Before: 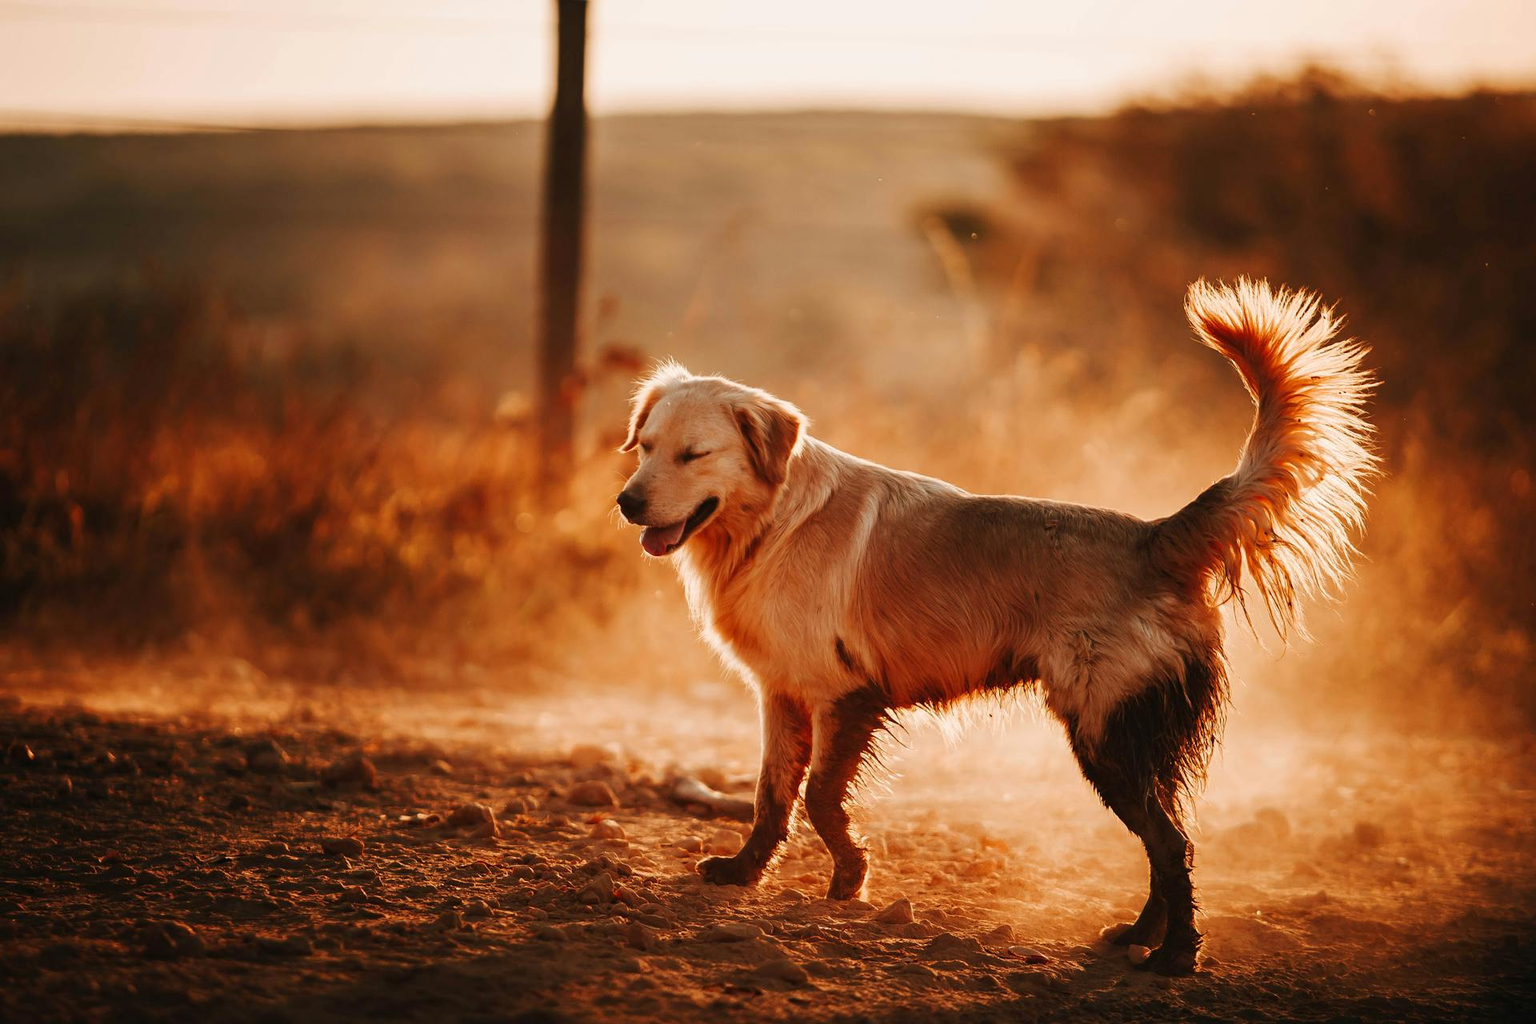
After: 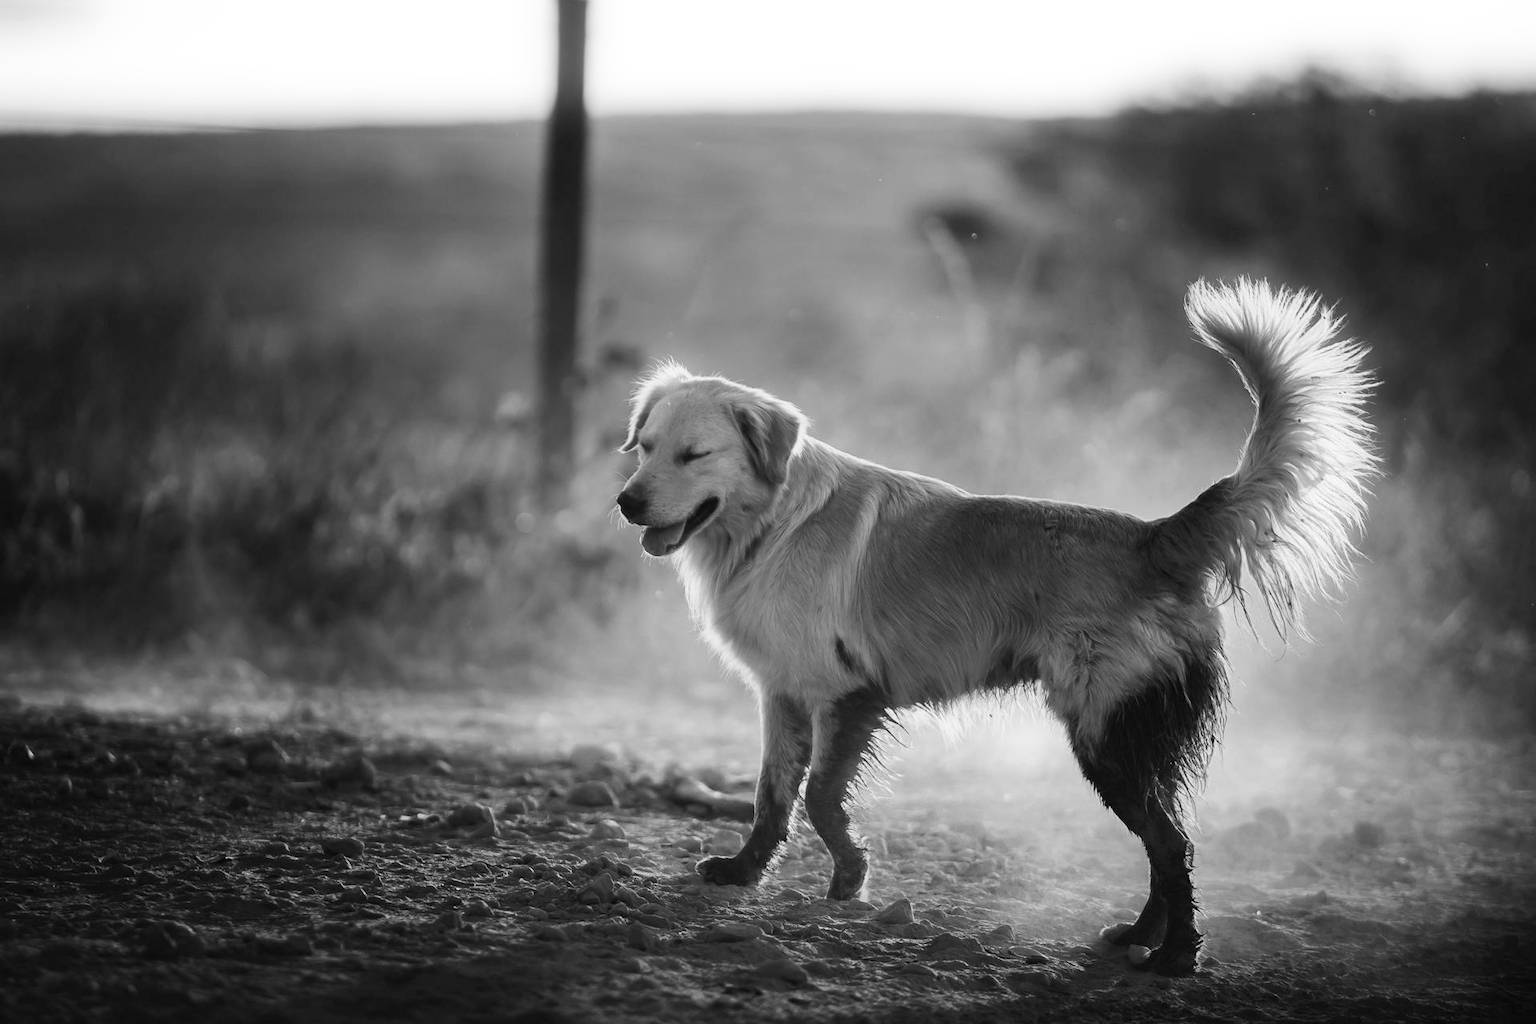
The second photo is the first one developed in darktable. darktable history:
monochrome: on, module defaults
bloom: size 5%, threshold 95%, strength 15%
